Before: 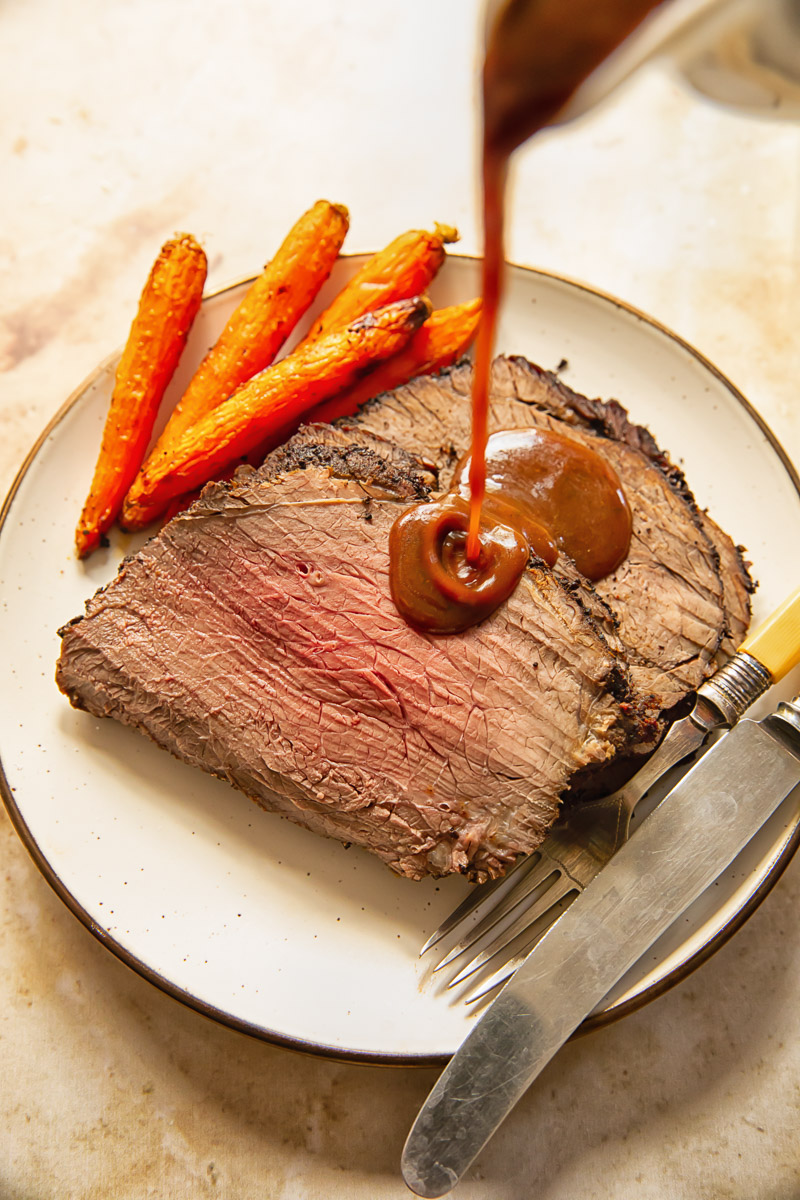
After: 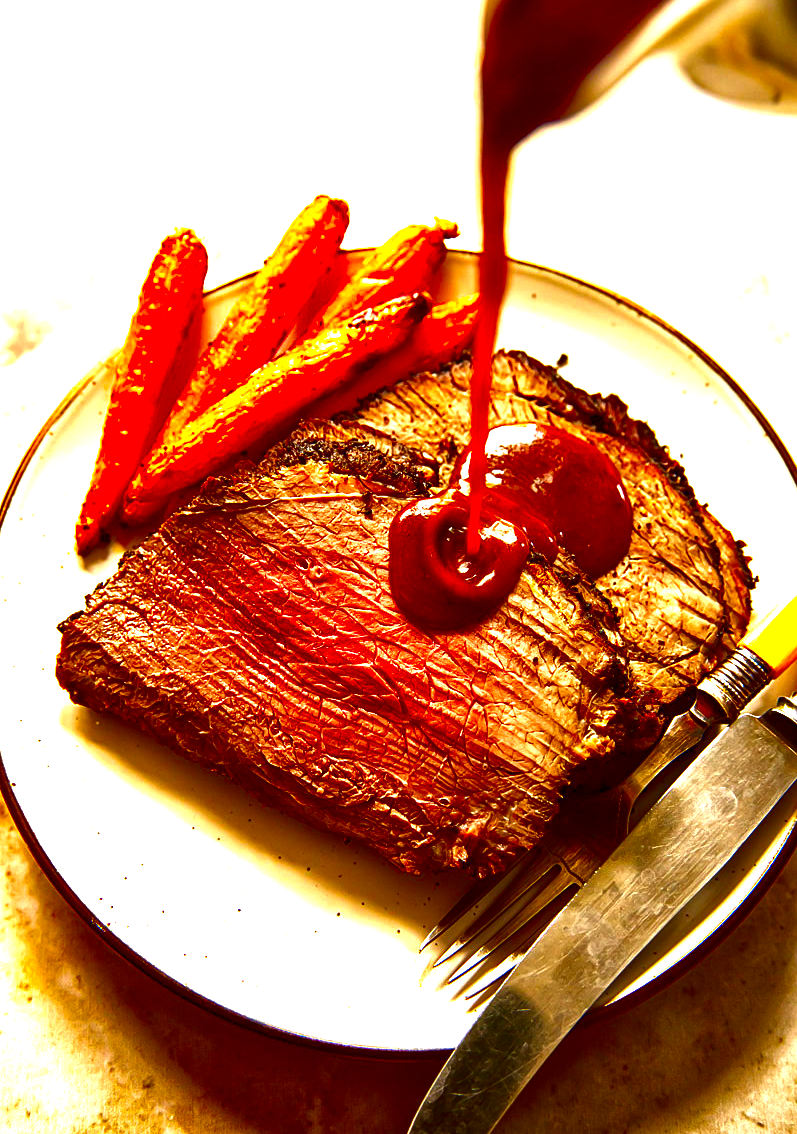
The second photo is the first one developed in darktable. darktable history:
crop: top 0.448%, right 0.264%, bottom 5.045%
exposure: black level correction 0, exposure 1 EV, compensate exposure bias true, compensate highlight preservation false
contrast brightness saturation: brightness -1, saturation 1
